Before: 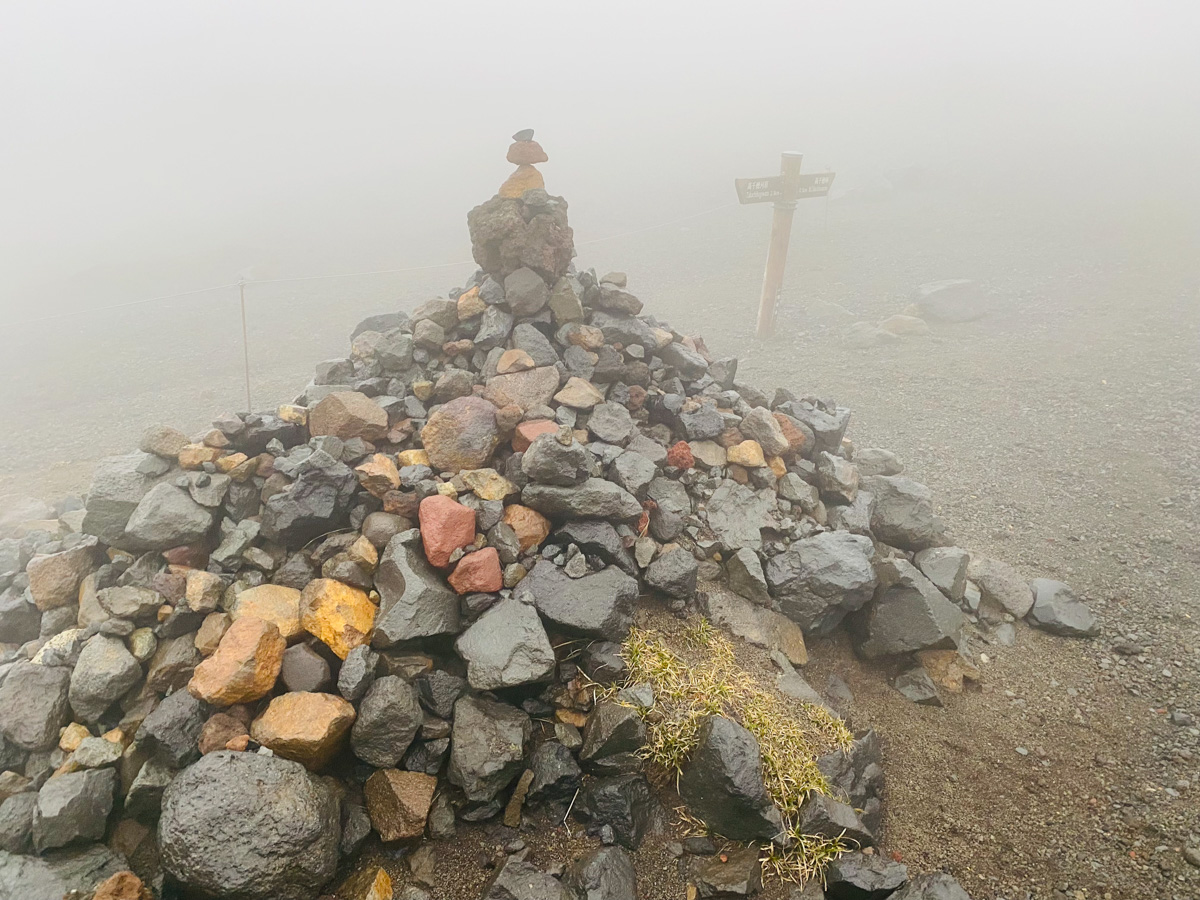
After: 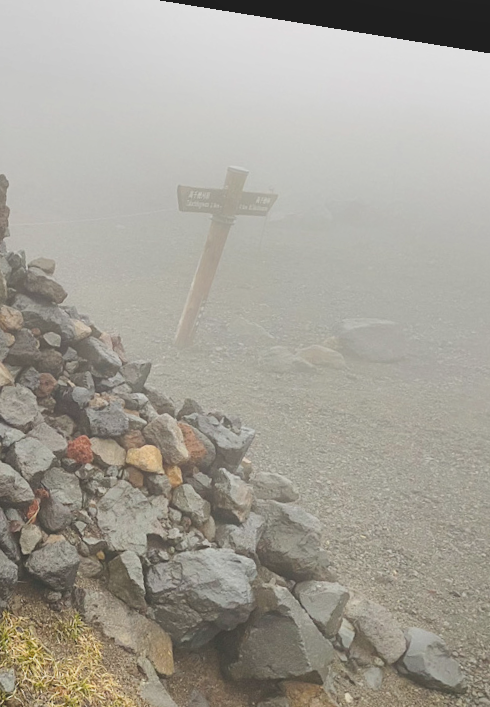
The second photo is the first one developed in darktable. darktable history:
shadows and highlights: highlights color adjustment 0%, soften with gaussian
crop and rotate: left 49.936%, top 10.094%, right 13.136%, bottom 24.256%
exposure: black level correction -0.015, exposure -0.125 EV, compensate highlight preservation false
rotate and perspective: rotation 9.12°, automatic cropping off
